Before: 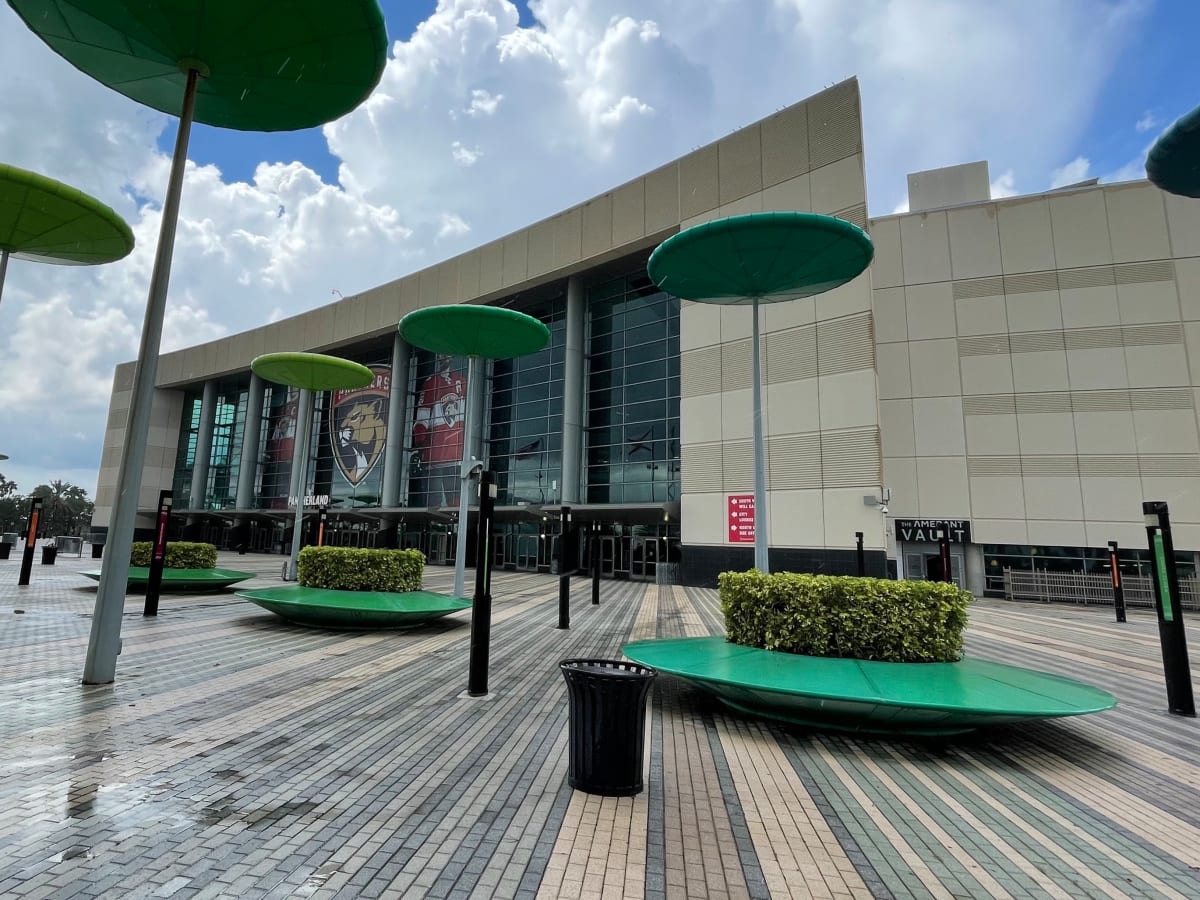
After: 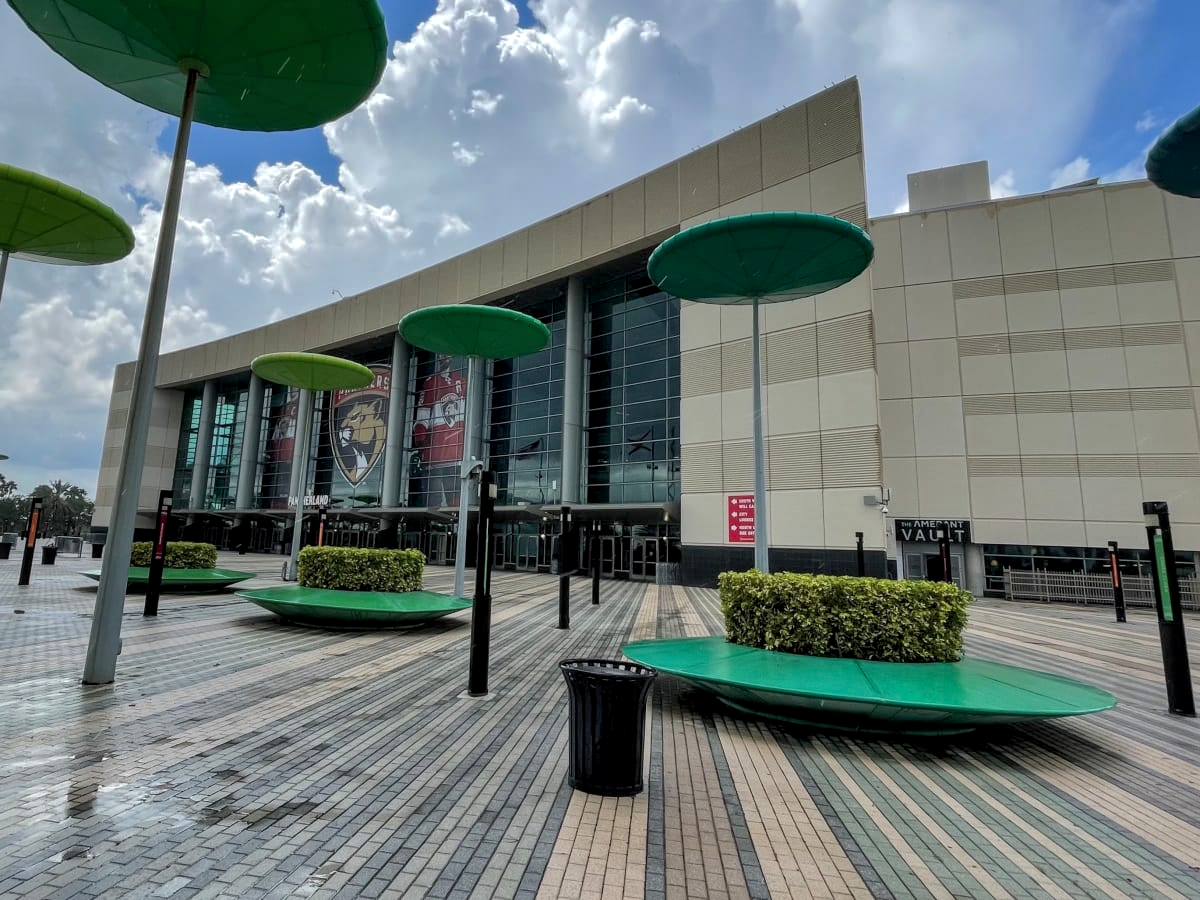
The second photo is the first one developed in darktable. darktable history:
shadows and highlights: shadows 39.76, highlights -59.98
local contrast: detail 130%
